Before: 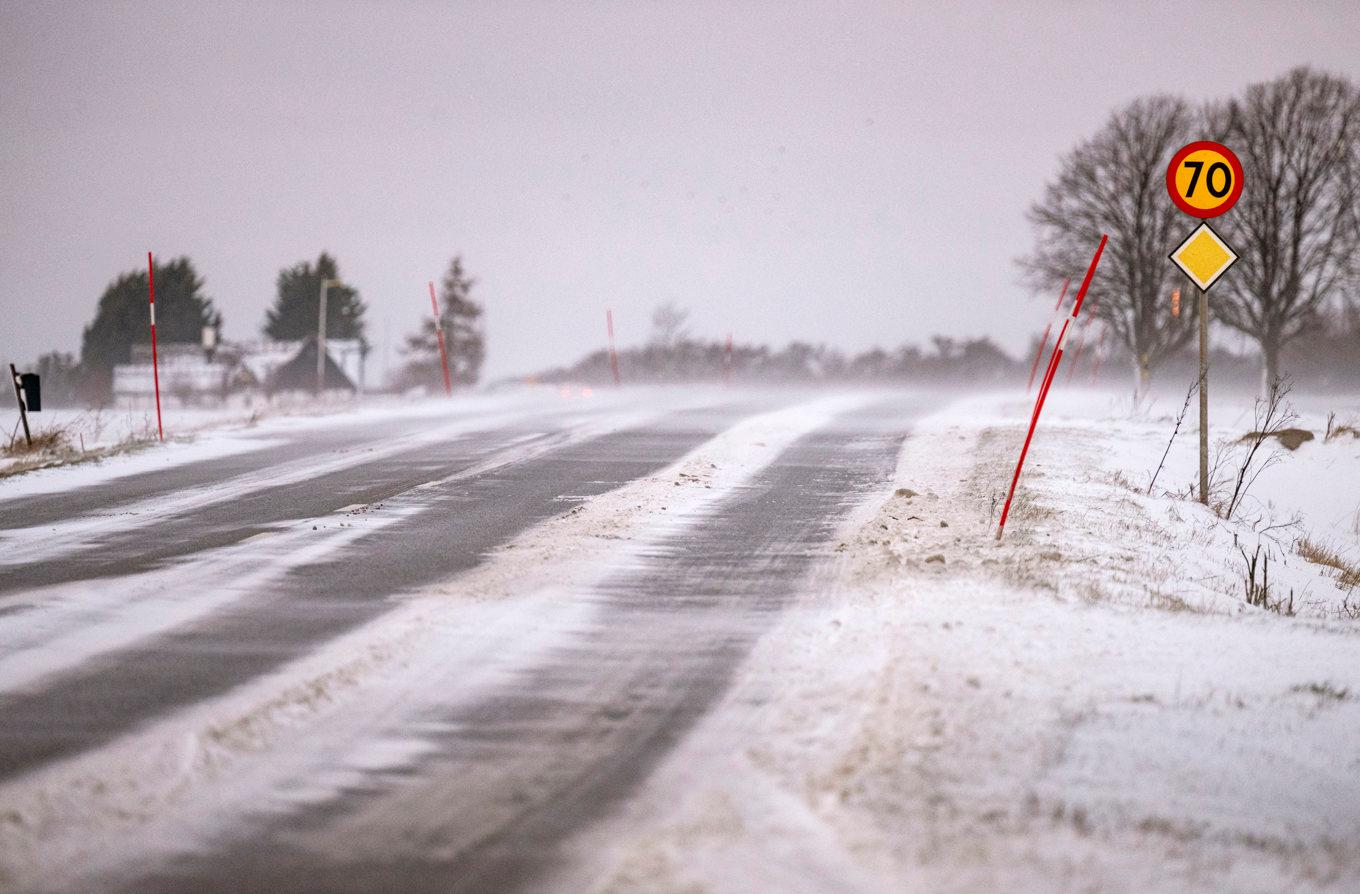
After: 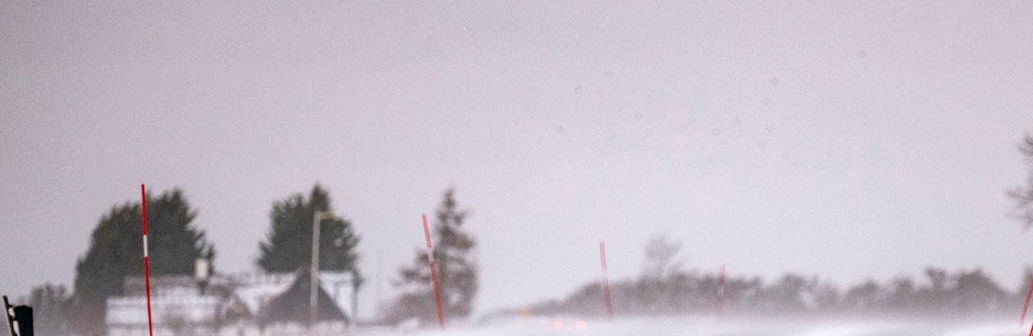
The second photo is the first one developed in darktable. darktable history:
crop: left 0.516%, top 7.638%, right 23.494%, bottom 54.657%
